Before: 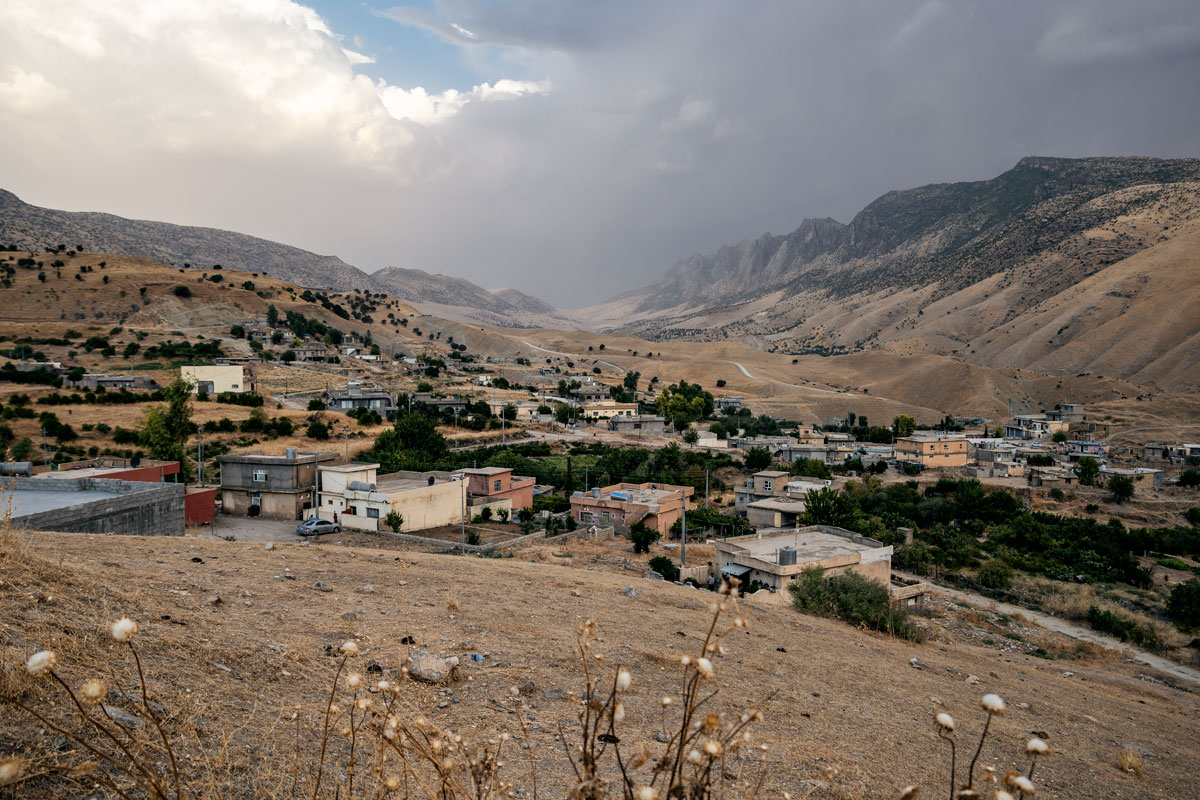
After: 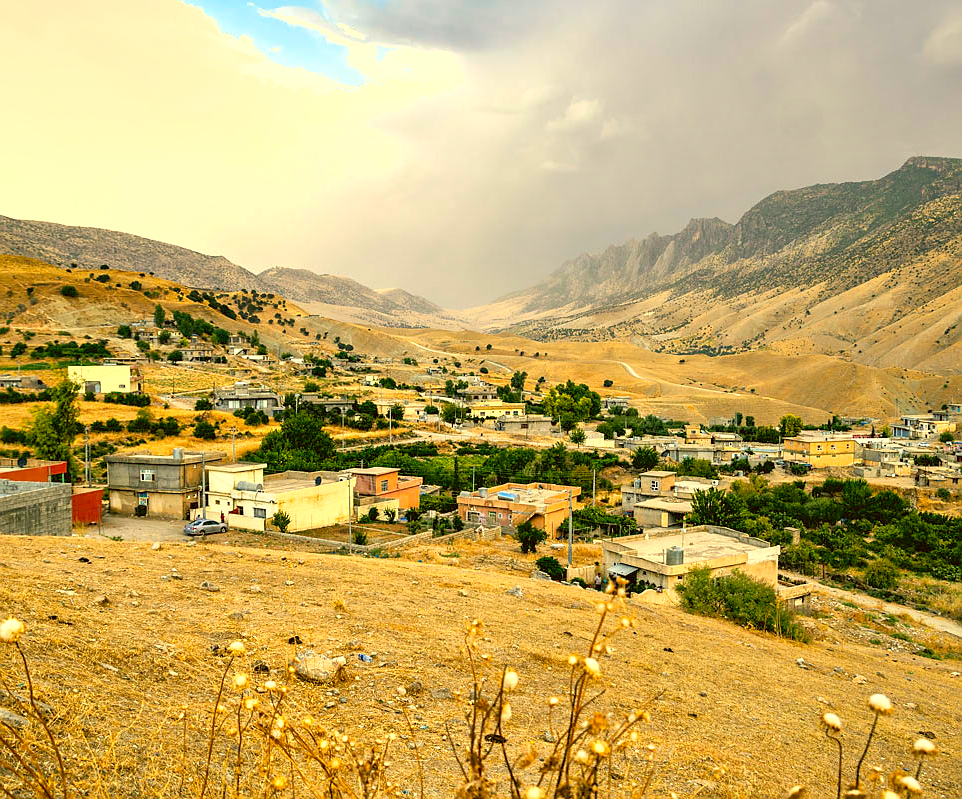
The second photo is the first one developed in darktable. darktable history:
crop and rotate: left 9.487%, right 10.296%
exposure: black level correction 0, exposure 1.7 EV, compensate highlight preservation false
sharpen: radius 0.98, amount 0.607
color balance rgb: linear chroma grading › global chroma 9.827%, perceptual saturation grading › global saturation 25.374%, contrast -29.51%
shadows and highlights: soften with gaussian
color correction: highlights a* 0.153, highlights b* 29.39, shadows a* -0.211, shadows b* 21.18
tone equalizer: -8 EV -0.379 EV, -7 EV -0.385 EV, -6 EV -0.294 EV, -5 EV -0.247 EV, -3 EV 0.244 EV, -2 EV 0.337 EV, -1 EV 0.413 EV, +0 EV 0.391 EV
